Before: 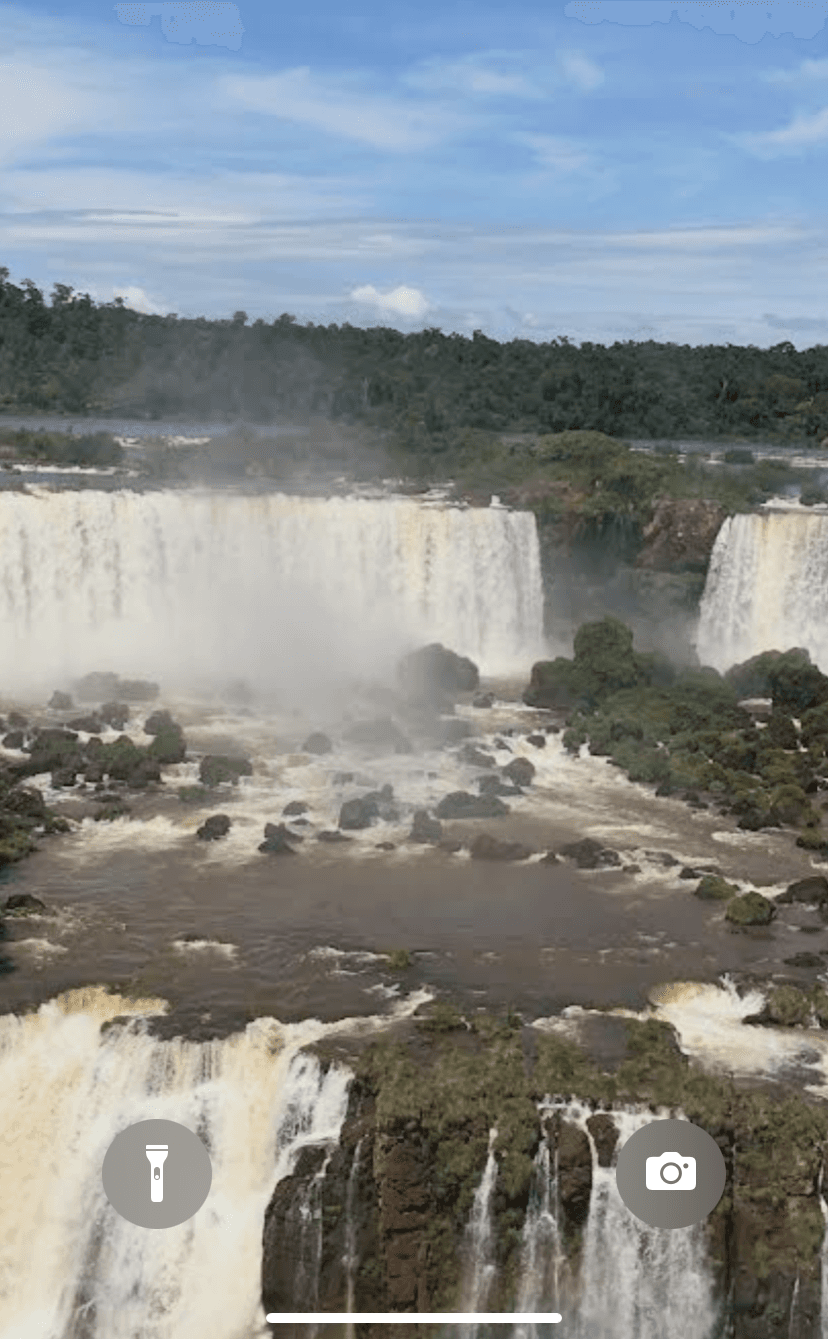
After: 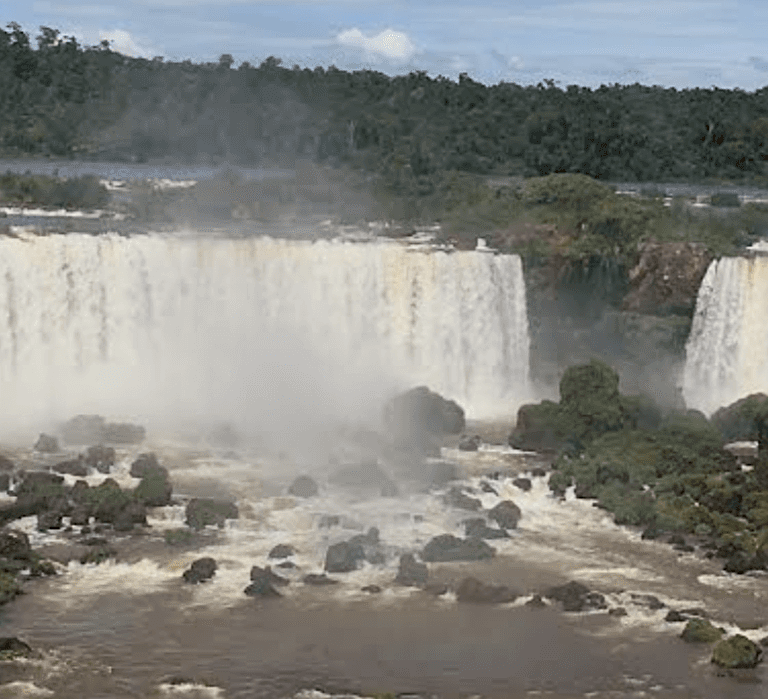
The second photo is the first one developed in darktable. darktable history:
sharpen: on, module defaults
crop: left 1.744%, top 19.225%, right 5.069%, bottom 28.357%
